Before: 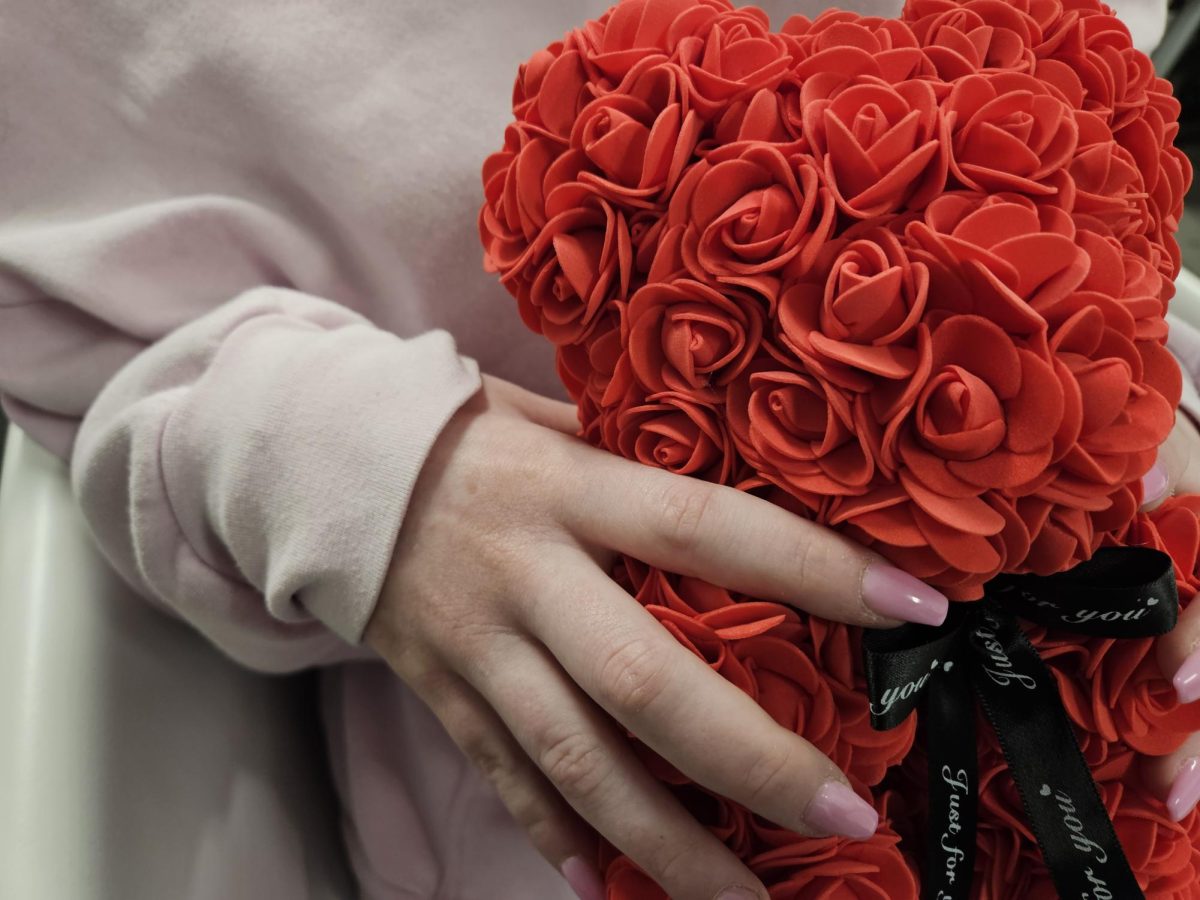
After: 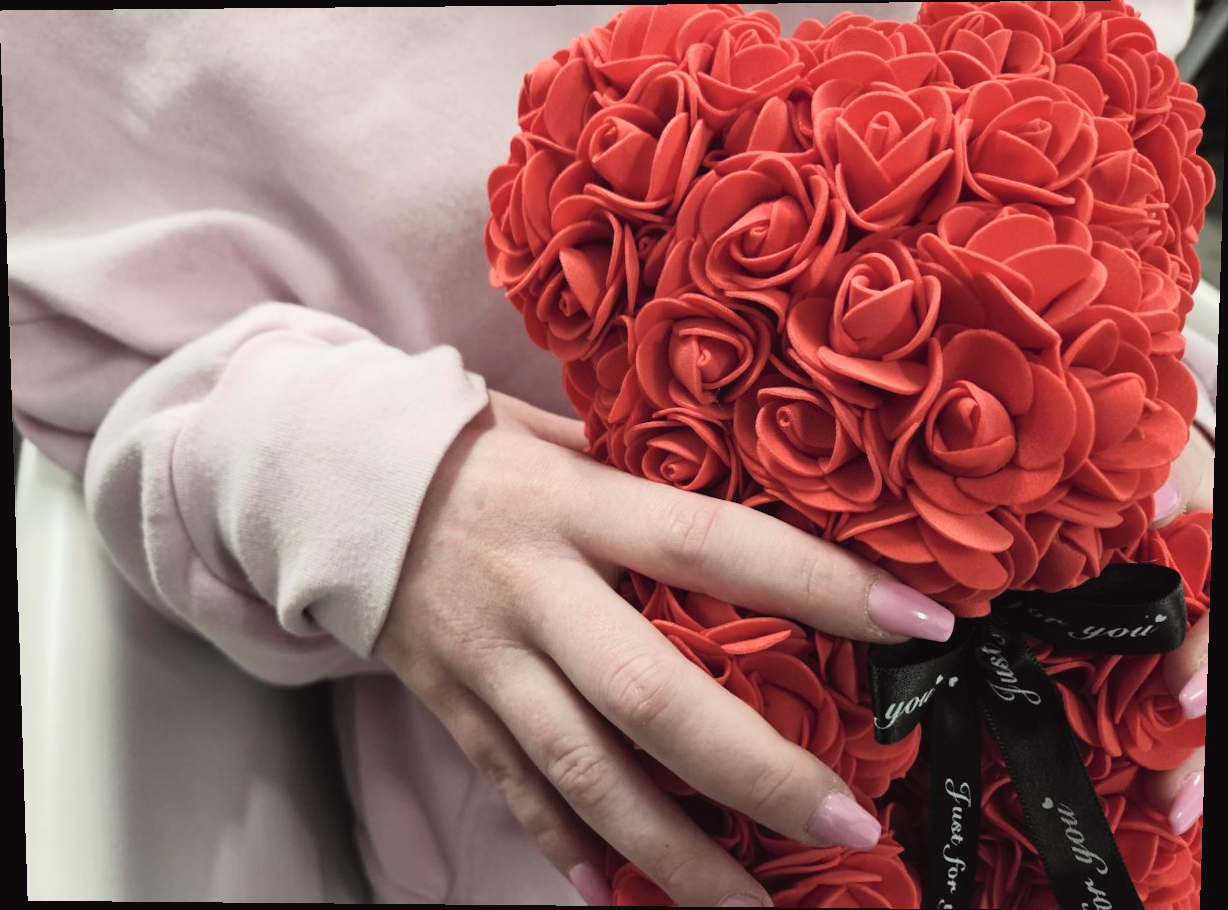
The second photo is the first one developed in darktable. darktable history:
rotate and perspective: lens shift (vertical) 0.048, lens shift (horizontal) -0.024, automatic cropping off
tone curve: curves: ch0 [(0.003, 0.029) (0.188, 0.252) (0.46, 0.56) (0.608, 0.748) (0.871, 0.955) (1, 1)]; ch1 [(0, 0) (0.35, 0.356) (0.45, 0.453) (0.508, 0.515) (0.618, 0.634) (1, 1)]; ch2 [(0, 0) (0.456, 0.469) (0.5, 0.5) (0.634, 0.625) (1, 1)], color space Lab, independent channels, preserve colors none
